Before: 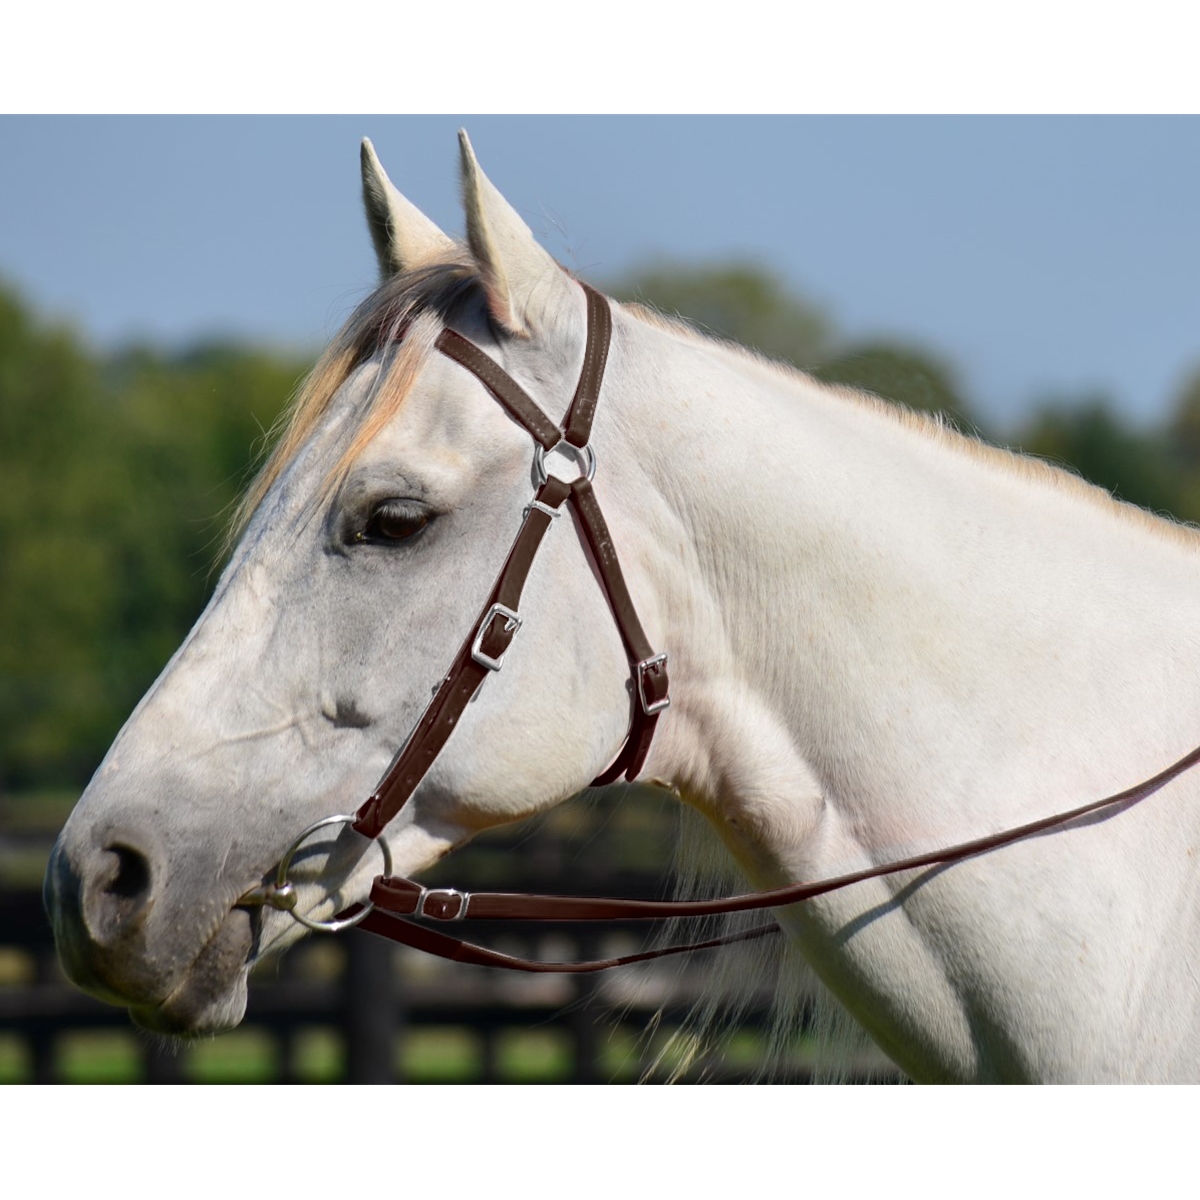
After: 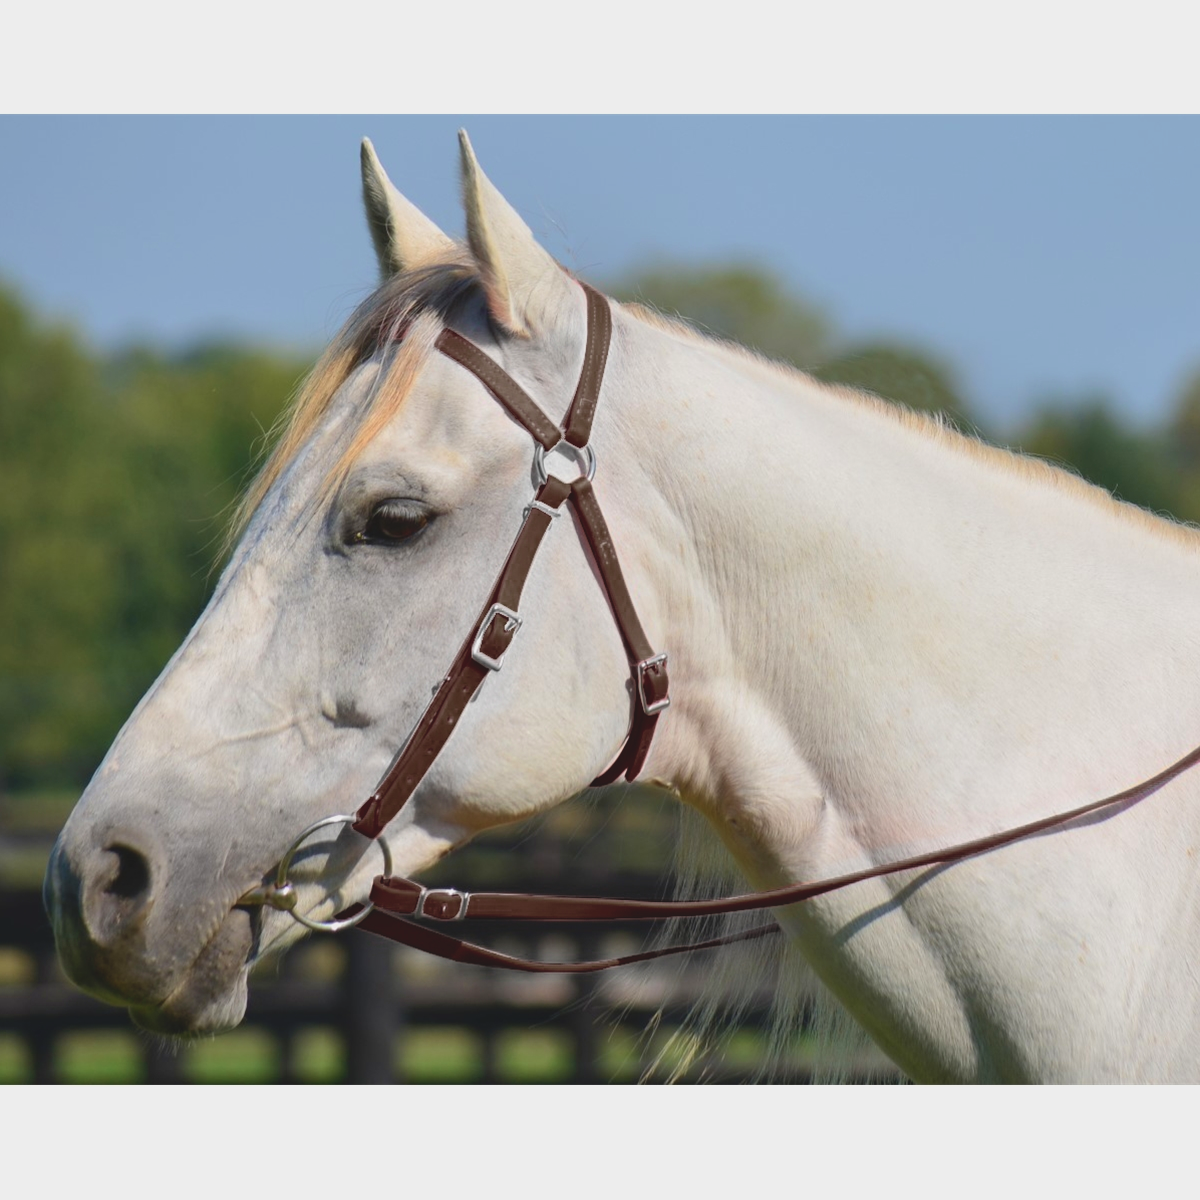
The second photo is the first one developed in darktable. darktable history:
velvia: on, module defaults
contrast brightness saturation: contrast -0.14, brightness 0.051, saturation -0.116
